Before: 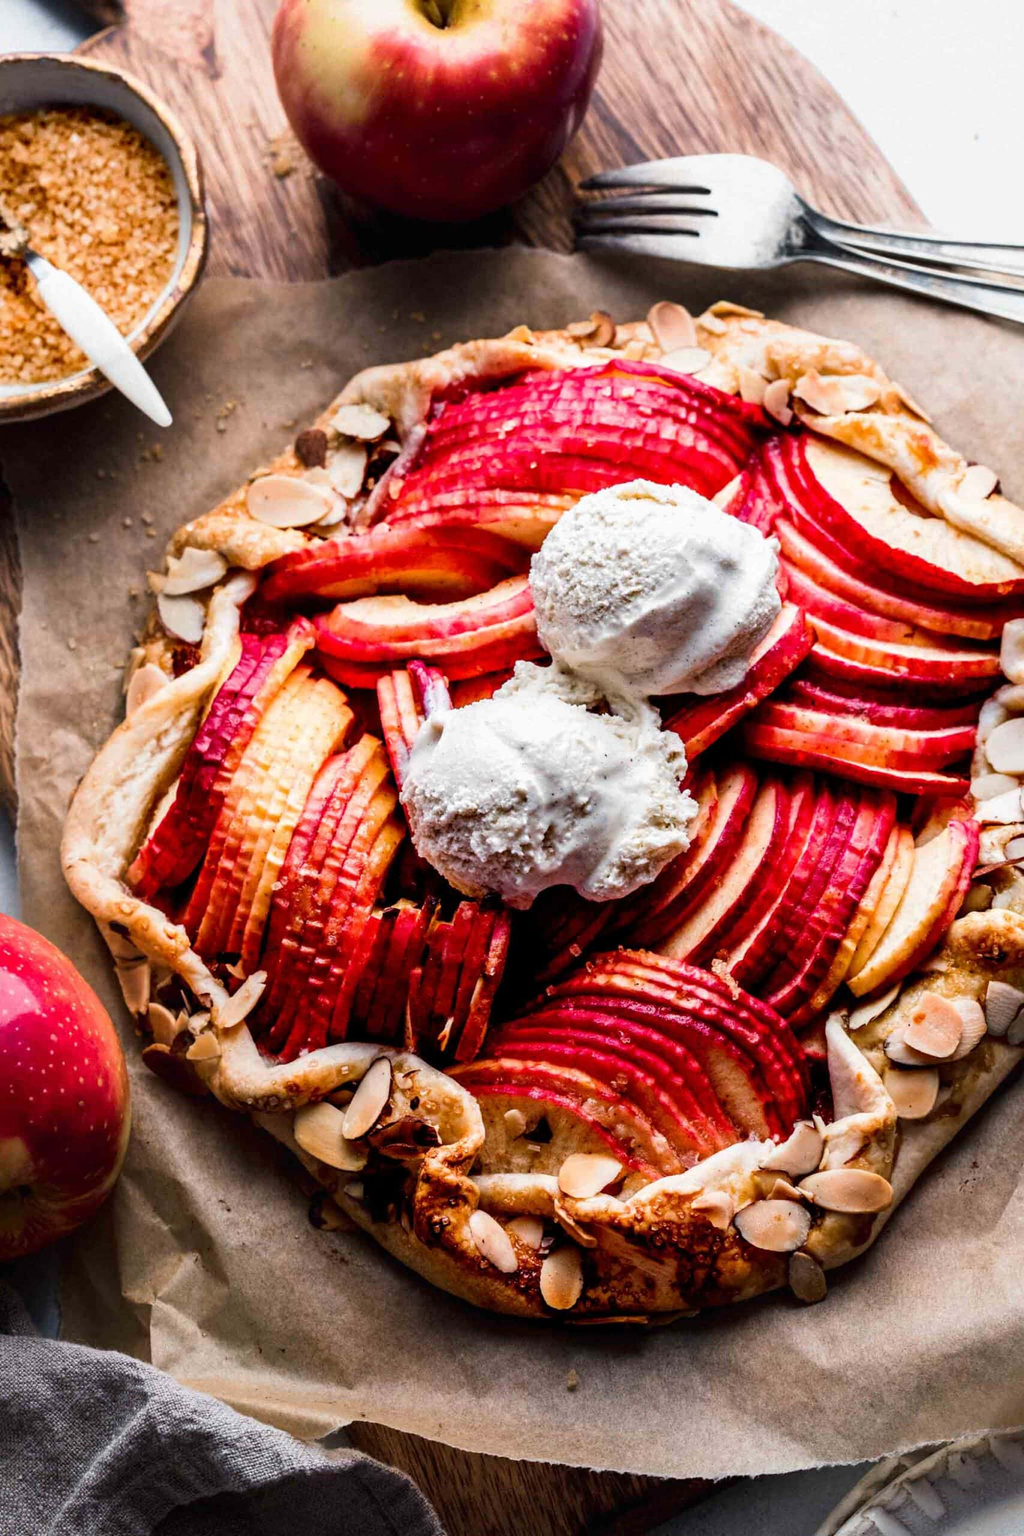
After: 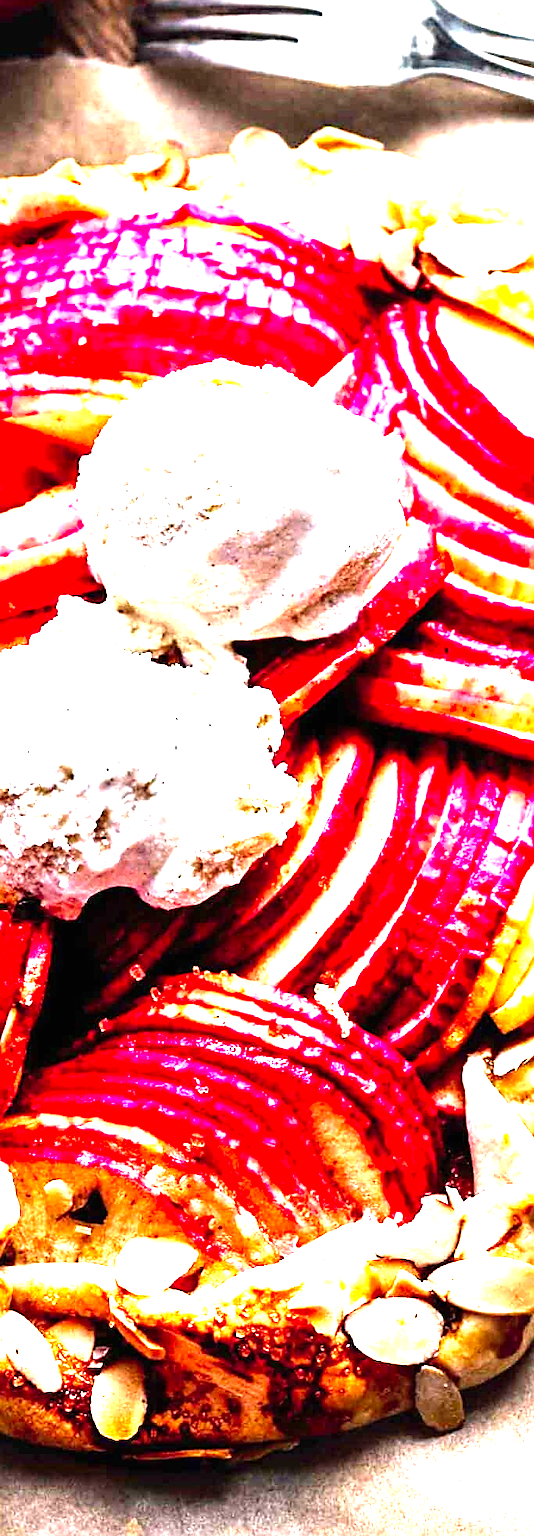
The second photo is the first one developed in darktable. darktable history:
sharpen: on, module defaults
levels: gray 50.74%, levels [0, 0.281, 0.562]
crop: left 45.969%, top 13.272%, right 13.96%, bottom 9.904%
exposure: black level correction 0, exposure 0.5 EV, compensate highlight preservation false
